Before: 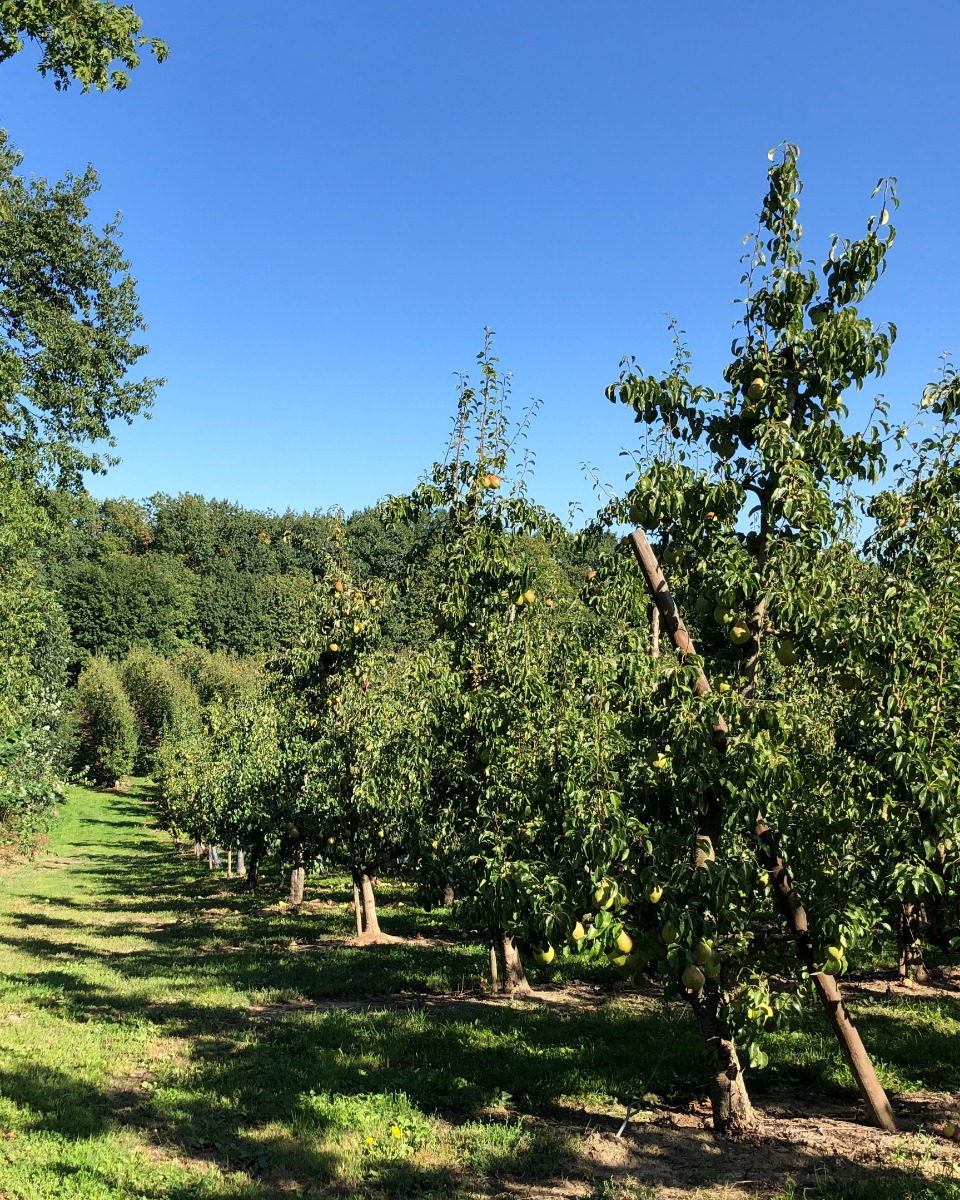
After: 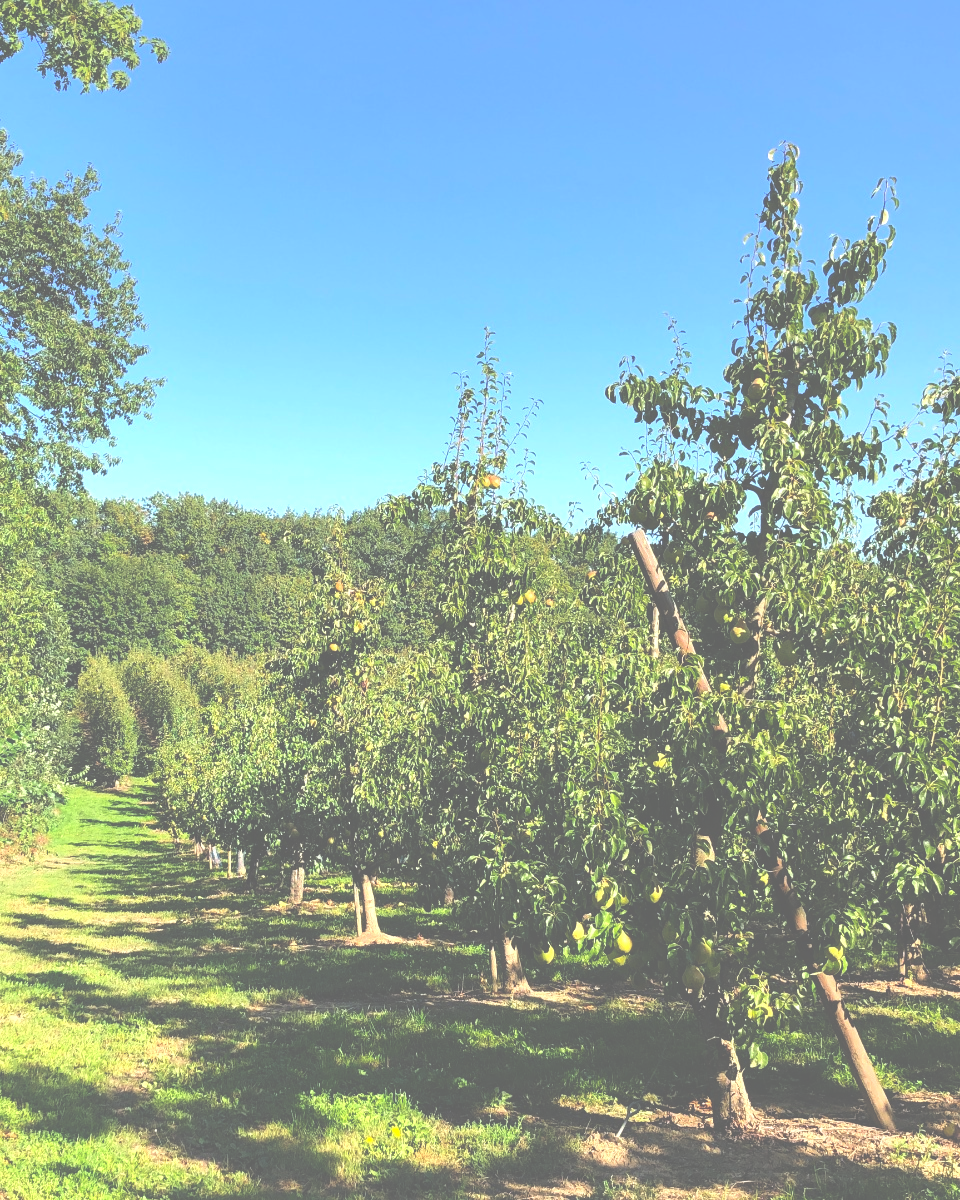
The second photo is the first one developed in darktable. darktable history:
exposure: black level correction -0.07, exposure 0.503 EV, compensate highlight preservation false
contrast brightness saturation: brightness 0.091, saturation 0.191
